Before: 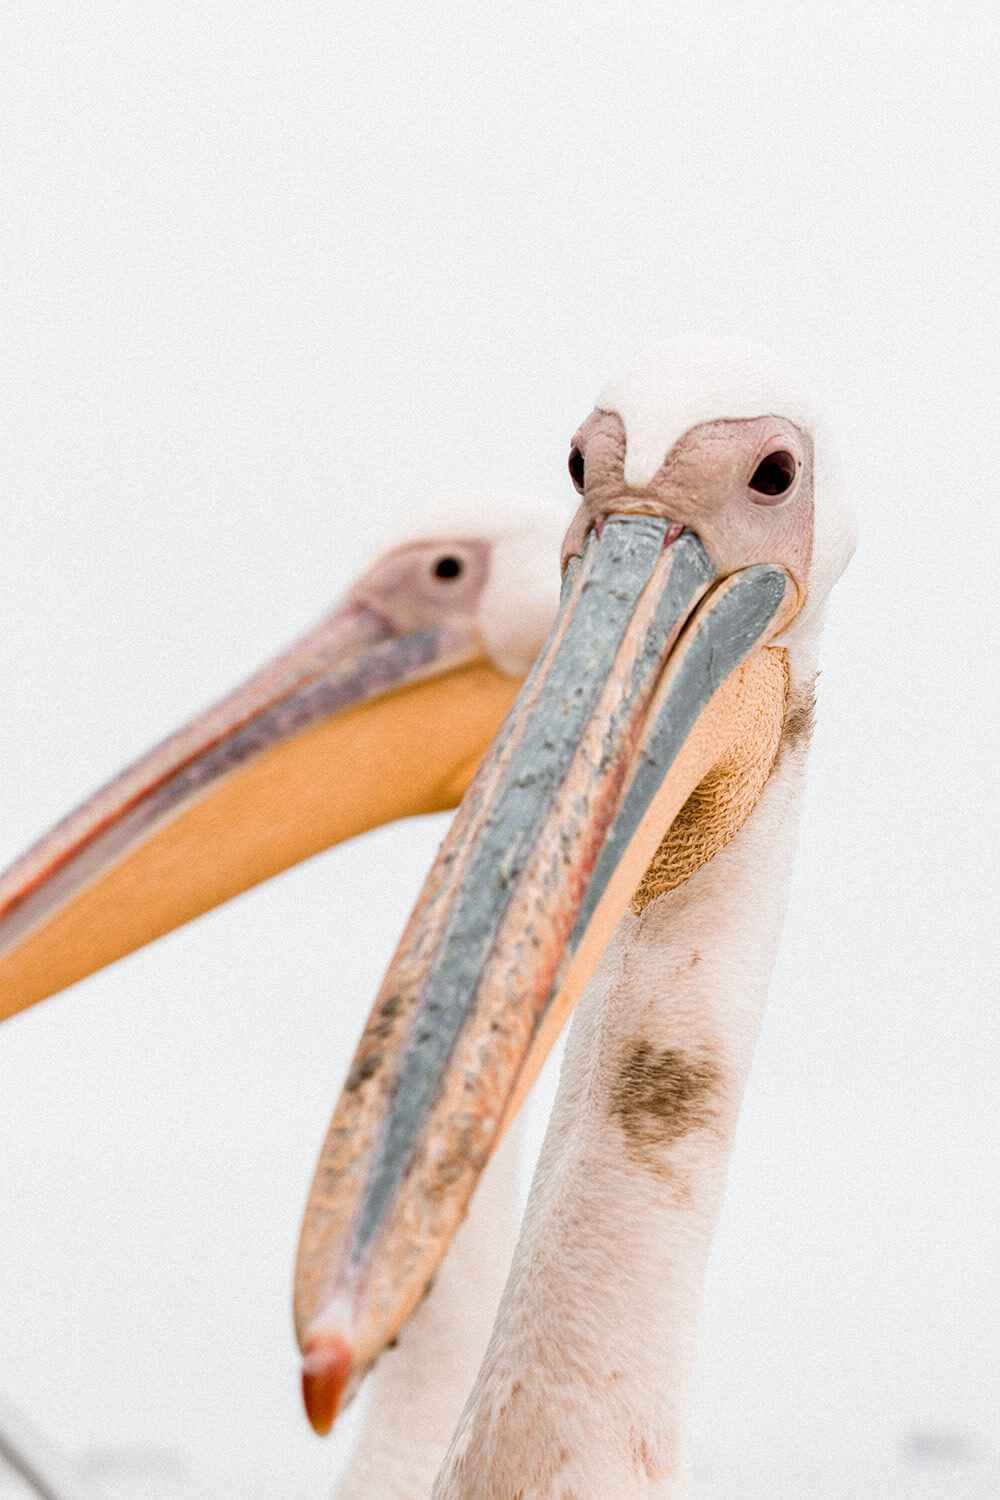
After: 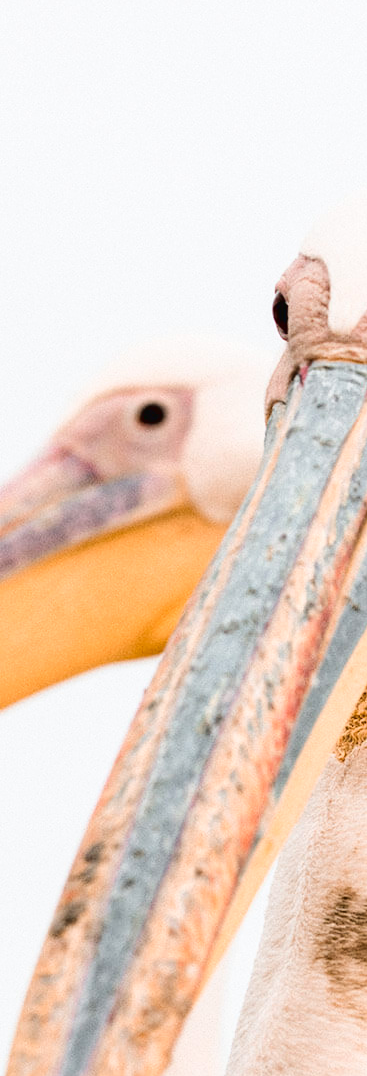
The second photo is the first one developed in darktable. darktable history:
tone curve: curves: ch0 [(0, 0.023) (0.087, 0.065) (0.184, 0.168) (0.45, 0.54) (0.57, 0.683) (0.722, 0.825) (0.877, 0.948) (1, 1)]; ch1 [(0, 0) (0.388, 0.369) (0.44, 0.44) (0.489, 0.481) (0.534, 0.528) (0.657, 0.655) (1, 1)]; ch2 [(0, 0) (0.353, 0.317) (0.408, 0.427) (0.472, 0.46) (0.5, 0.488) (0.537, 0.518) (0.576, 0.592) (0.625, 0.631) (1, 1)], color space Lab, linked channels, preserve colors none
crop and rotate: left 29.694%, top 10.299%, right 33.581%, bottom 17.93%
